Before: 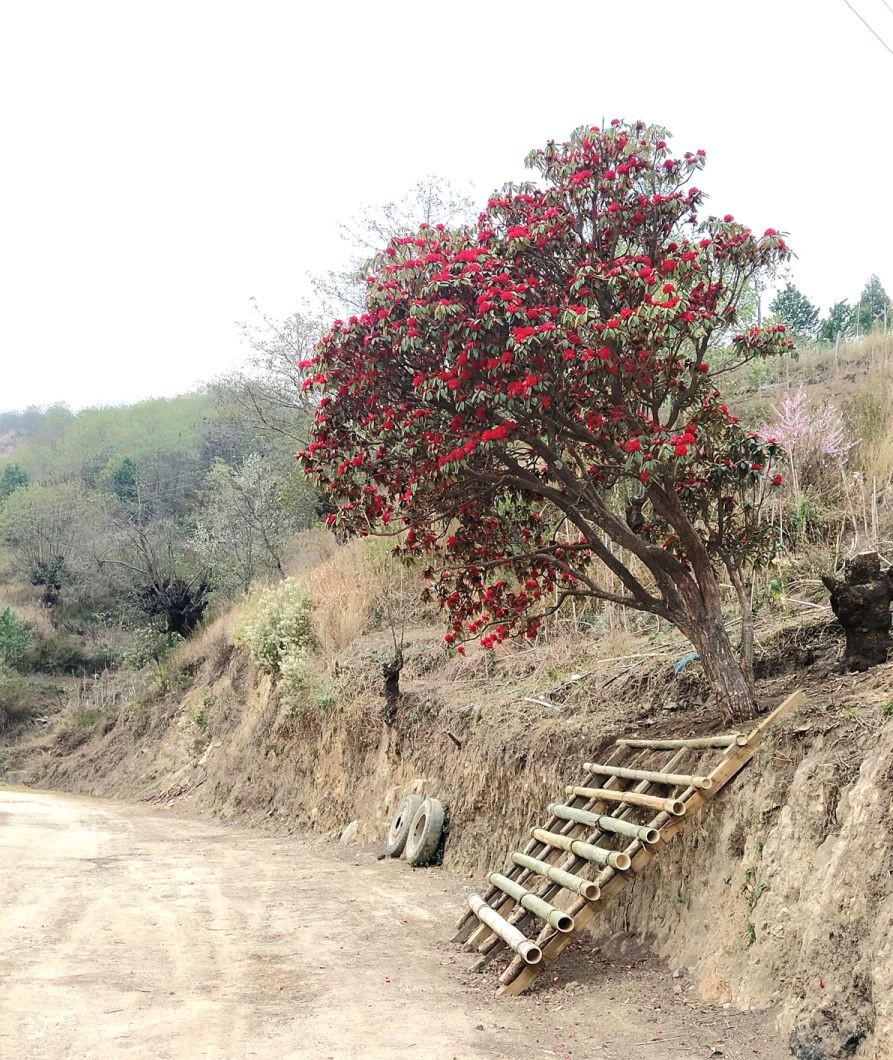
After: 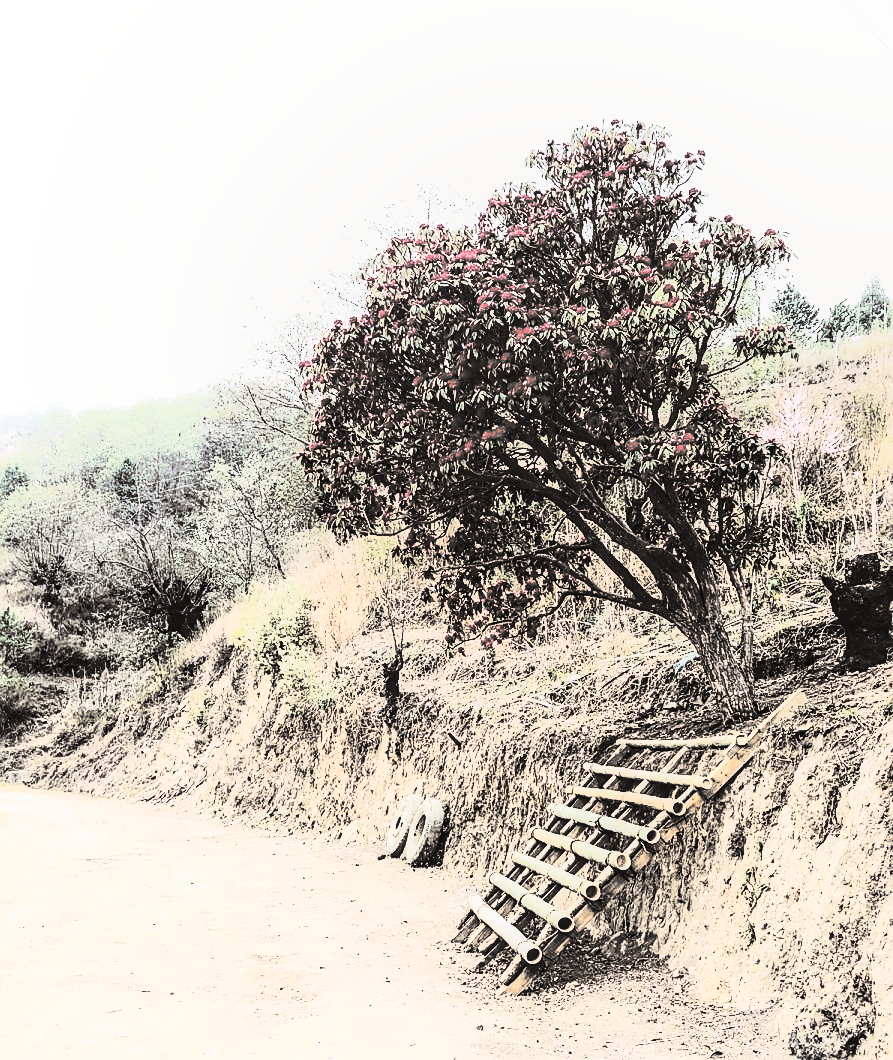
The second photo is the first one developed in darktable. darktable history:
contrast brightness saturation: contrast 0.93, brightness 0.2
sharpen: on, module defaults
split-toning: shadows › hue 26°, shadows › saturation 0.09, highlights › hue 40°, highlights › saturation 0.18, balance -63, compress 0%
local contrast: on, module defaults
